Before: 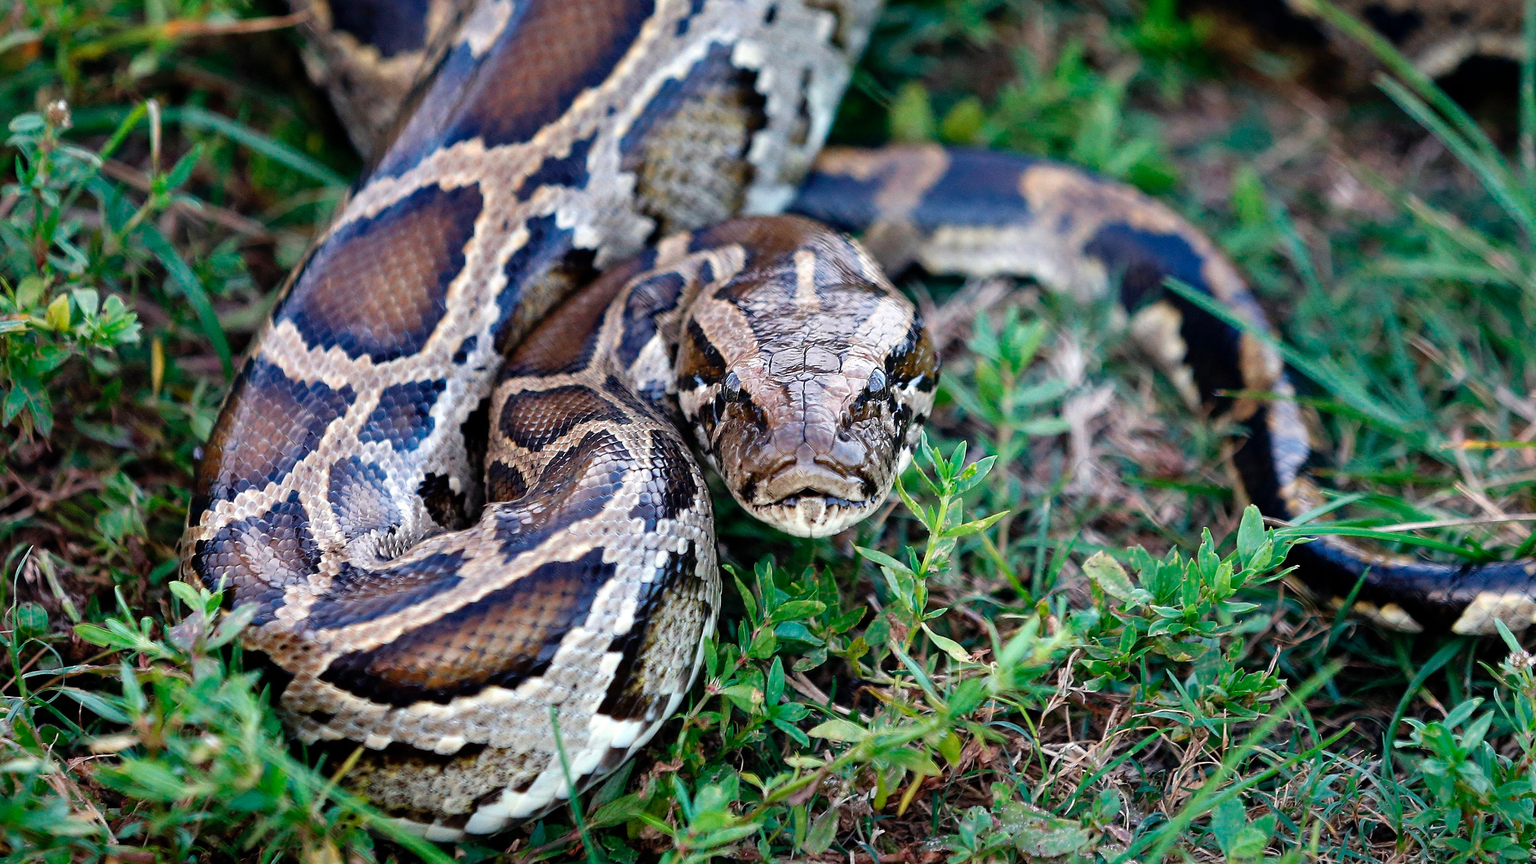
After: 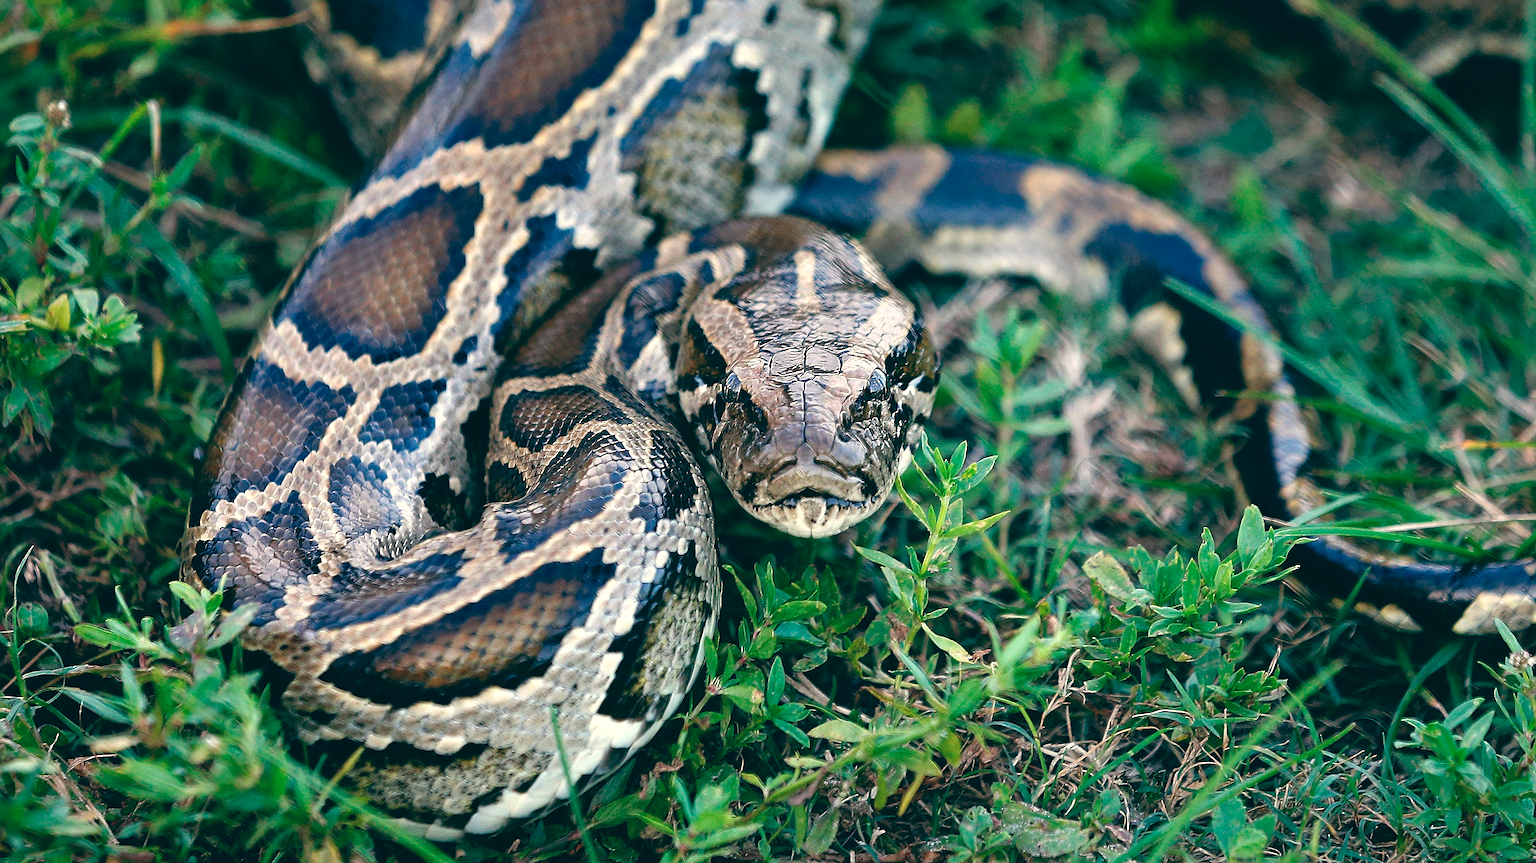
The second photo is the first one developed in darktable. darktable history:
sharpen: on, module defaults
white balance: red 0.978, blue 0.999
color balance: lift [1.005, 0.99, 1.007, 1.01], gamma [1, 0.979, 1.011, 1.021], gain [0.923, 1.098, 1.025, 0.902], input saturation 90.45%, contrast 7.73%, output saturation 105.91%
